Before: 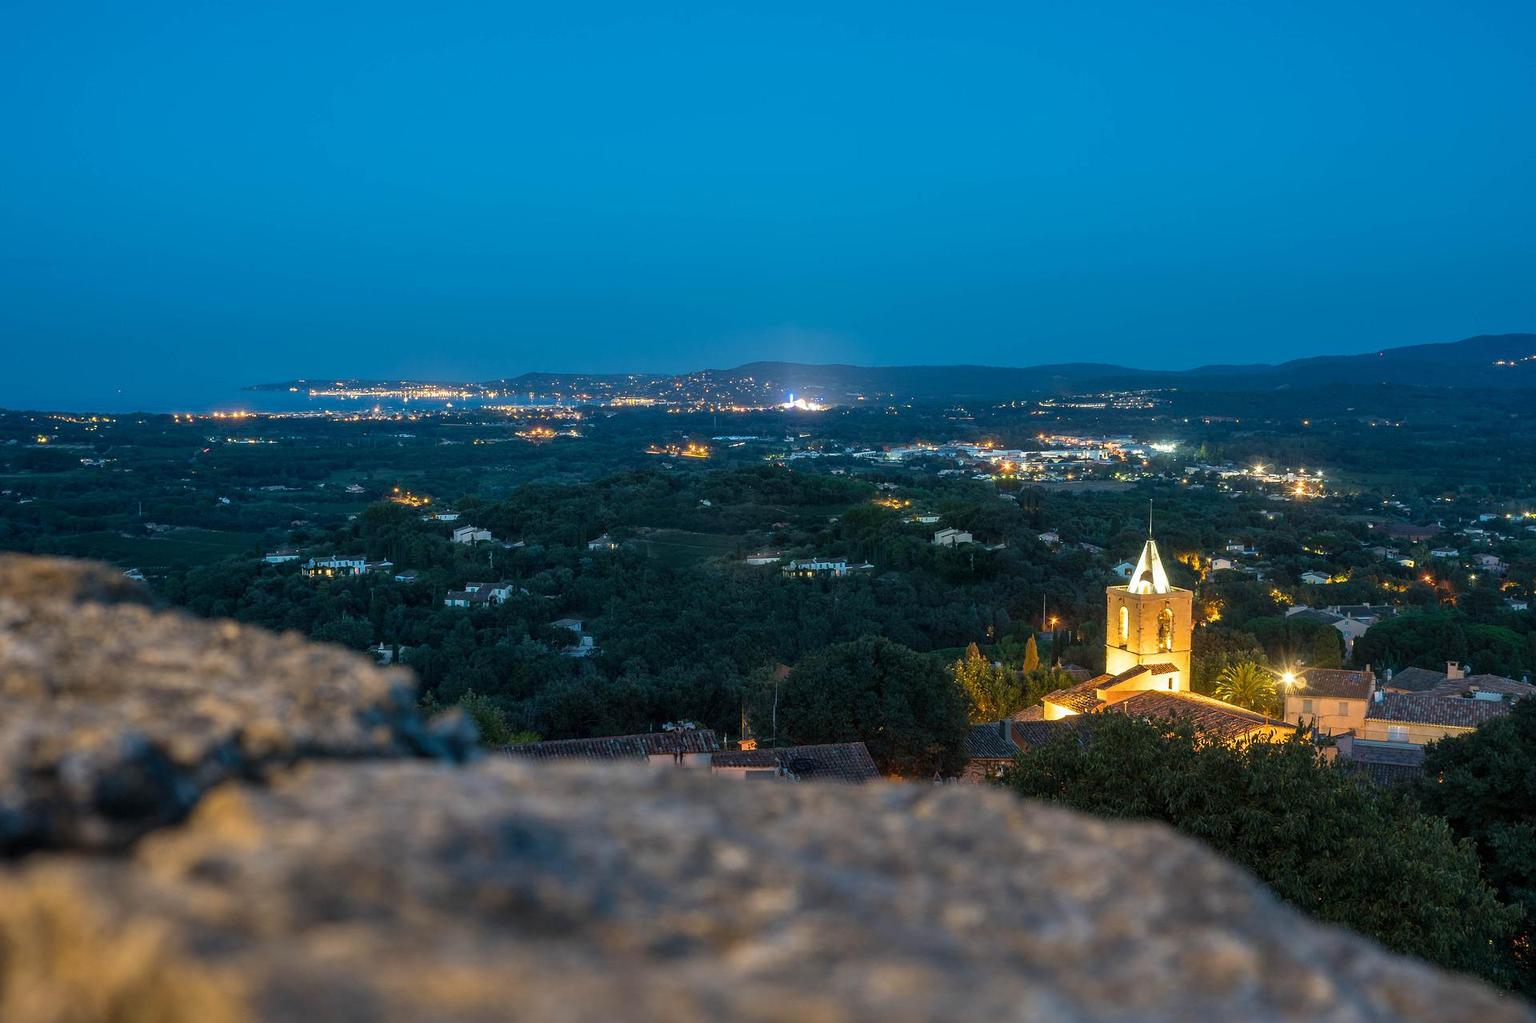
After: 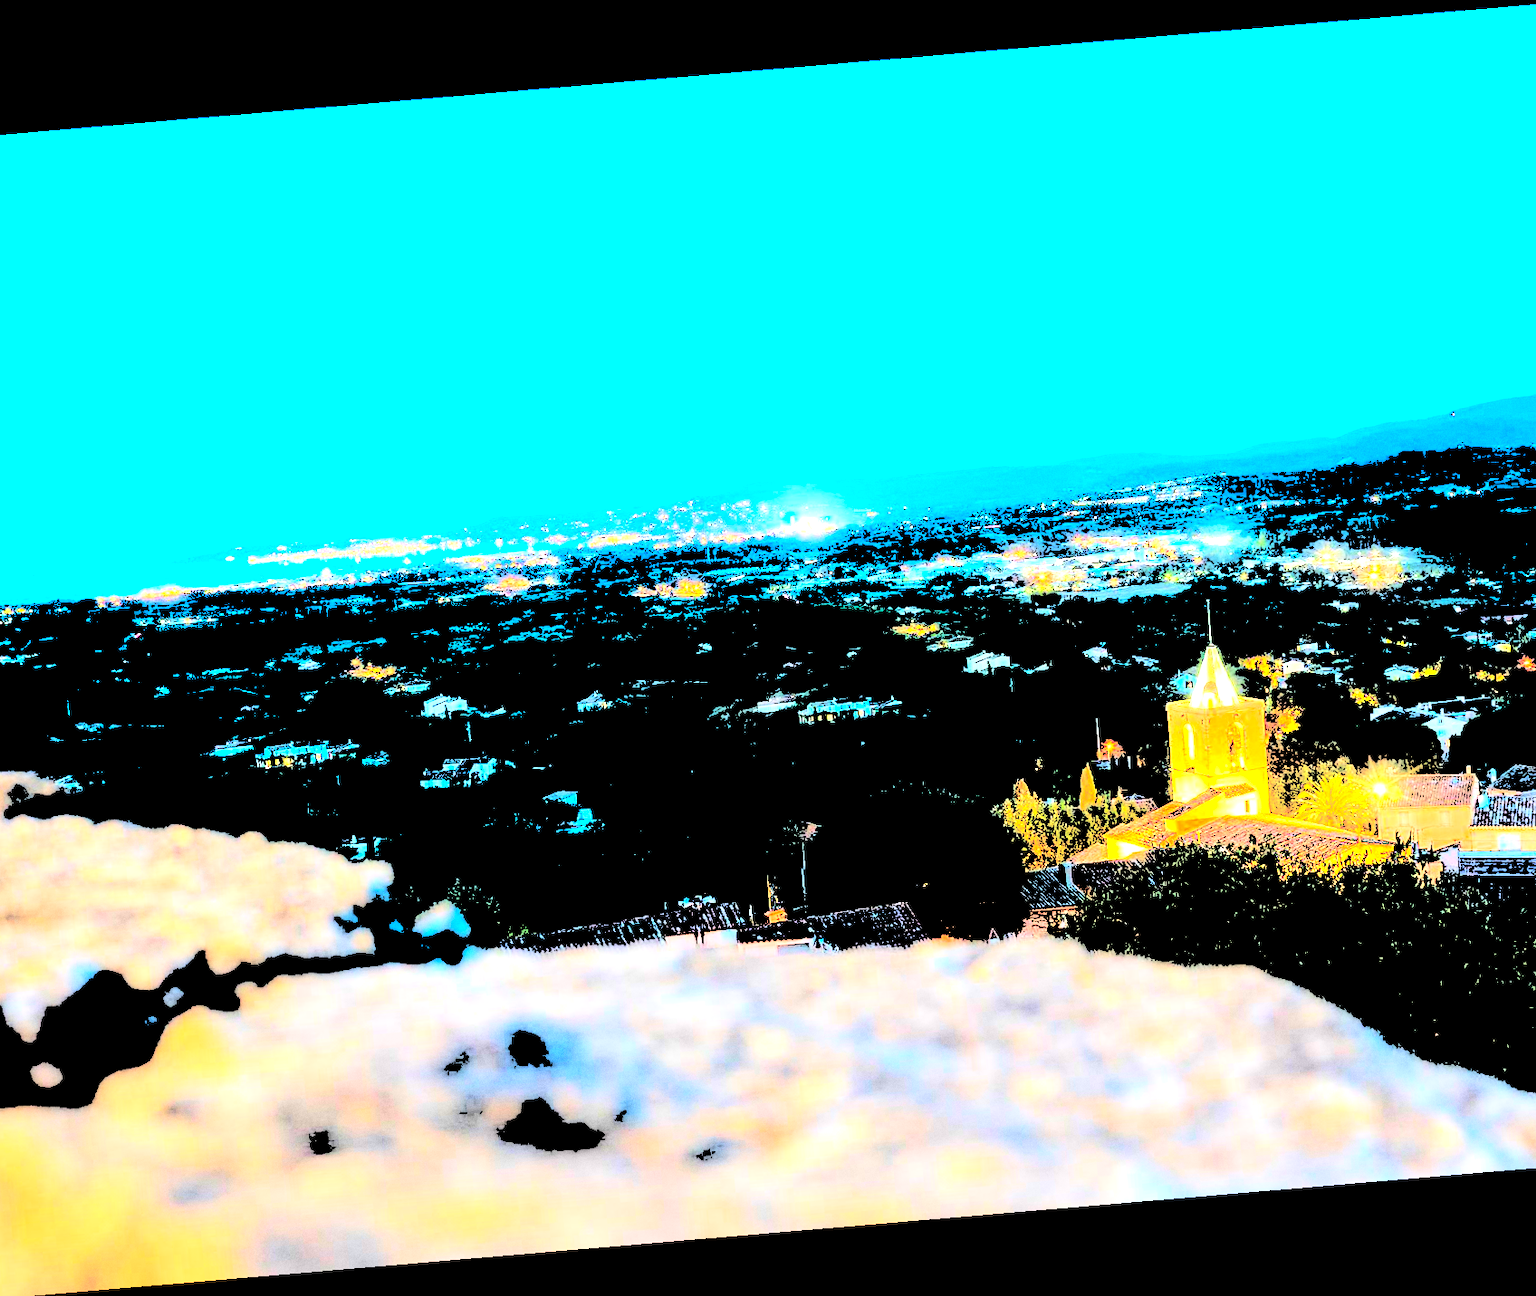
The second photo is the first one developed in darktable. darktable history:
exposure: black level correction 0, exposure 0.68 EV, compensate exposure bias true, compensate highlight preservation false
crop: left 7.598%, right 7.873%
color correction: saturation 1.1
contrast brightness saturation: contrast 0.15, brightness -0.01, saturation 0.1
rgb curve: curves: ch0 [(0, 0.186) (0.314, 0.284) (0.775, 0.708) (1, 1)], compensate middle gray true, preserve colors none
rotate and perspective: rotation -4.86°, automatic cropping off
levels: levels [0.246, 0.246, 0.506]
grain: coarseness 0.09 ISO
